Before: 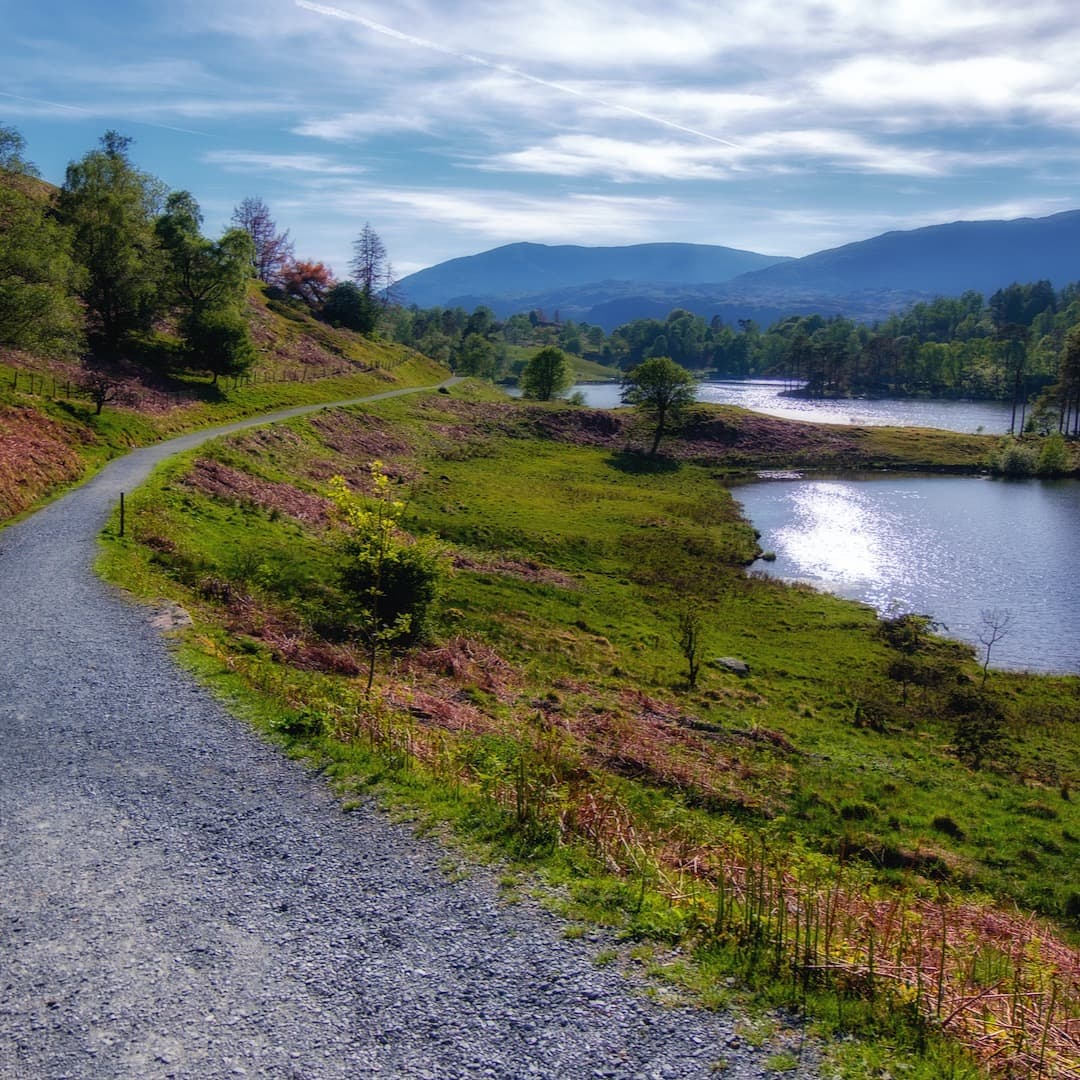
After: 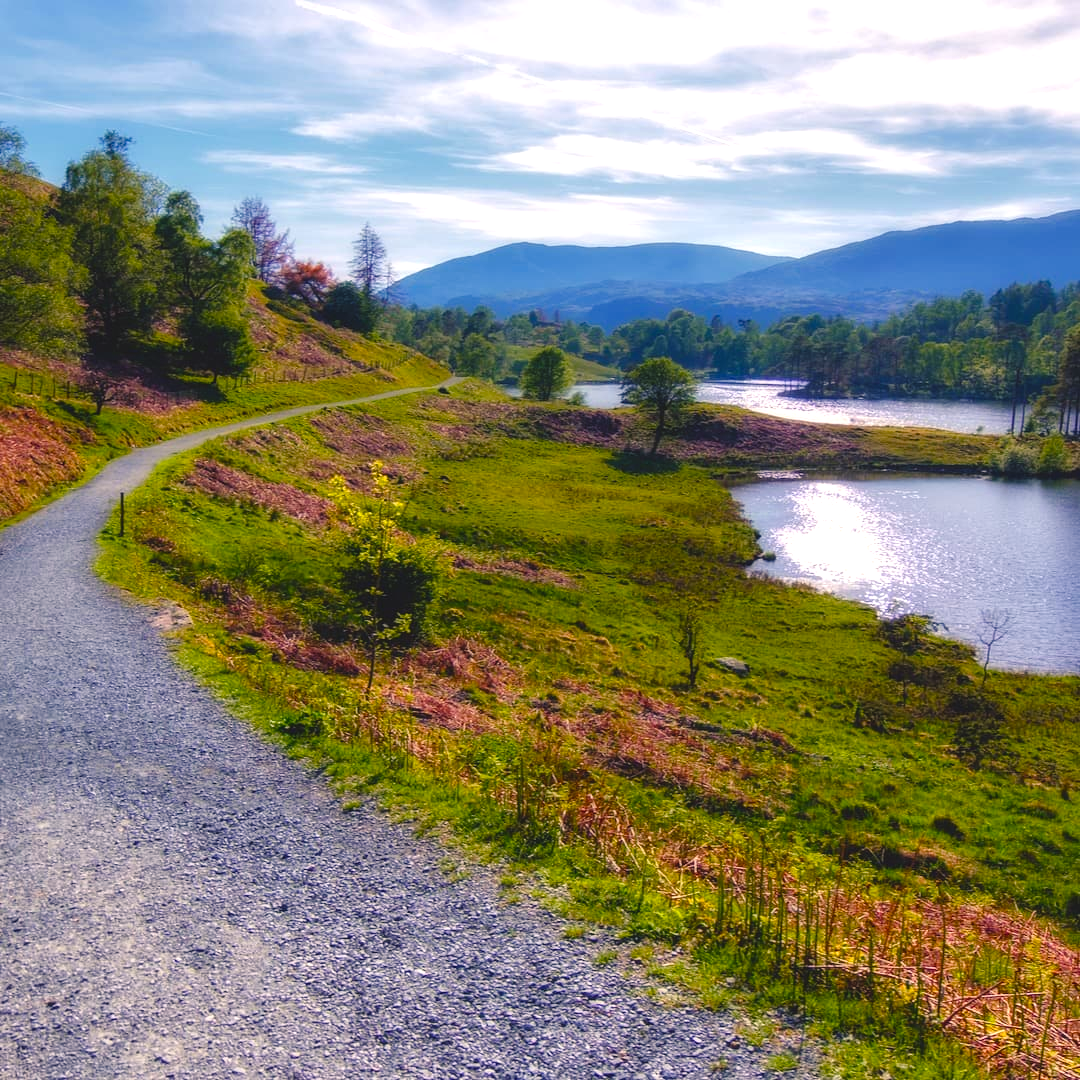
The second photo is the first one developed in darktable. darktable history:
color balance rgb: shadows lift › chroma 2%, shadows lift › hue 247.2°, power › chroma 0.3%, power › hue 25.2°, highlights gain › chroma 3%, highlights gain › hue 60°, global offset › luminance 0.75%, perceptual saturation grading › global saturation 20%, perceptual saturation grading › highlights -20%, perceptual saturation grading › shadows 30%, global vibrance 20%
exposure: black level correction 0, exposure 0.5 EV, compensate exposure bias true, compensate highlight preservation false
